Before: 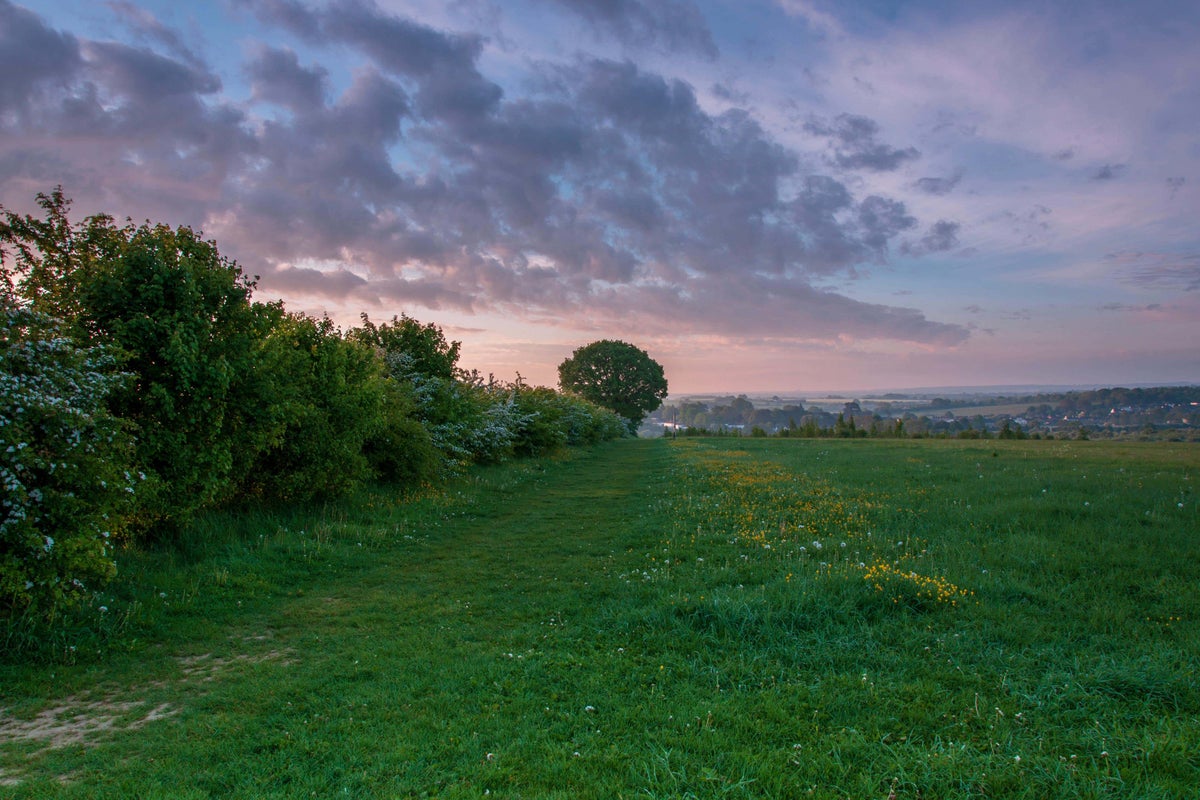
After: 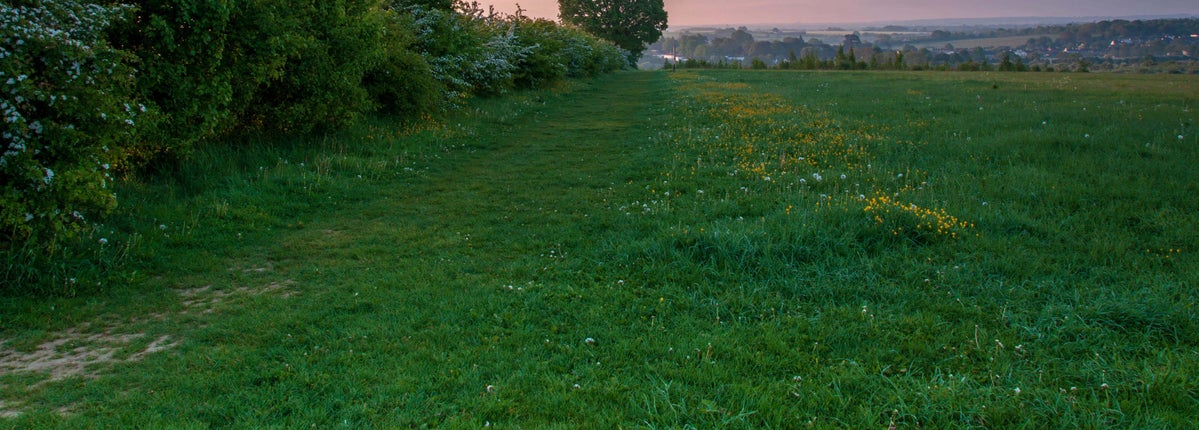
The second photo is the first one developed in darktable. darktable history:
tone equalizer: on, module defaults
crop and rotate: top 46.237%
